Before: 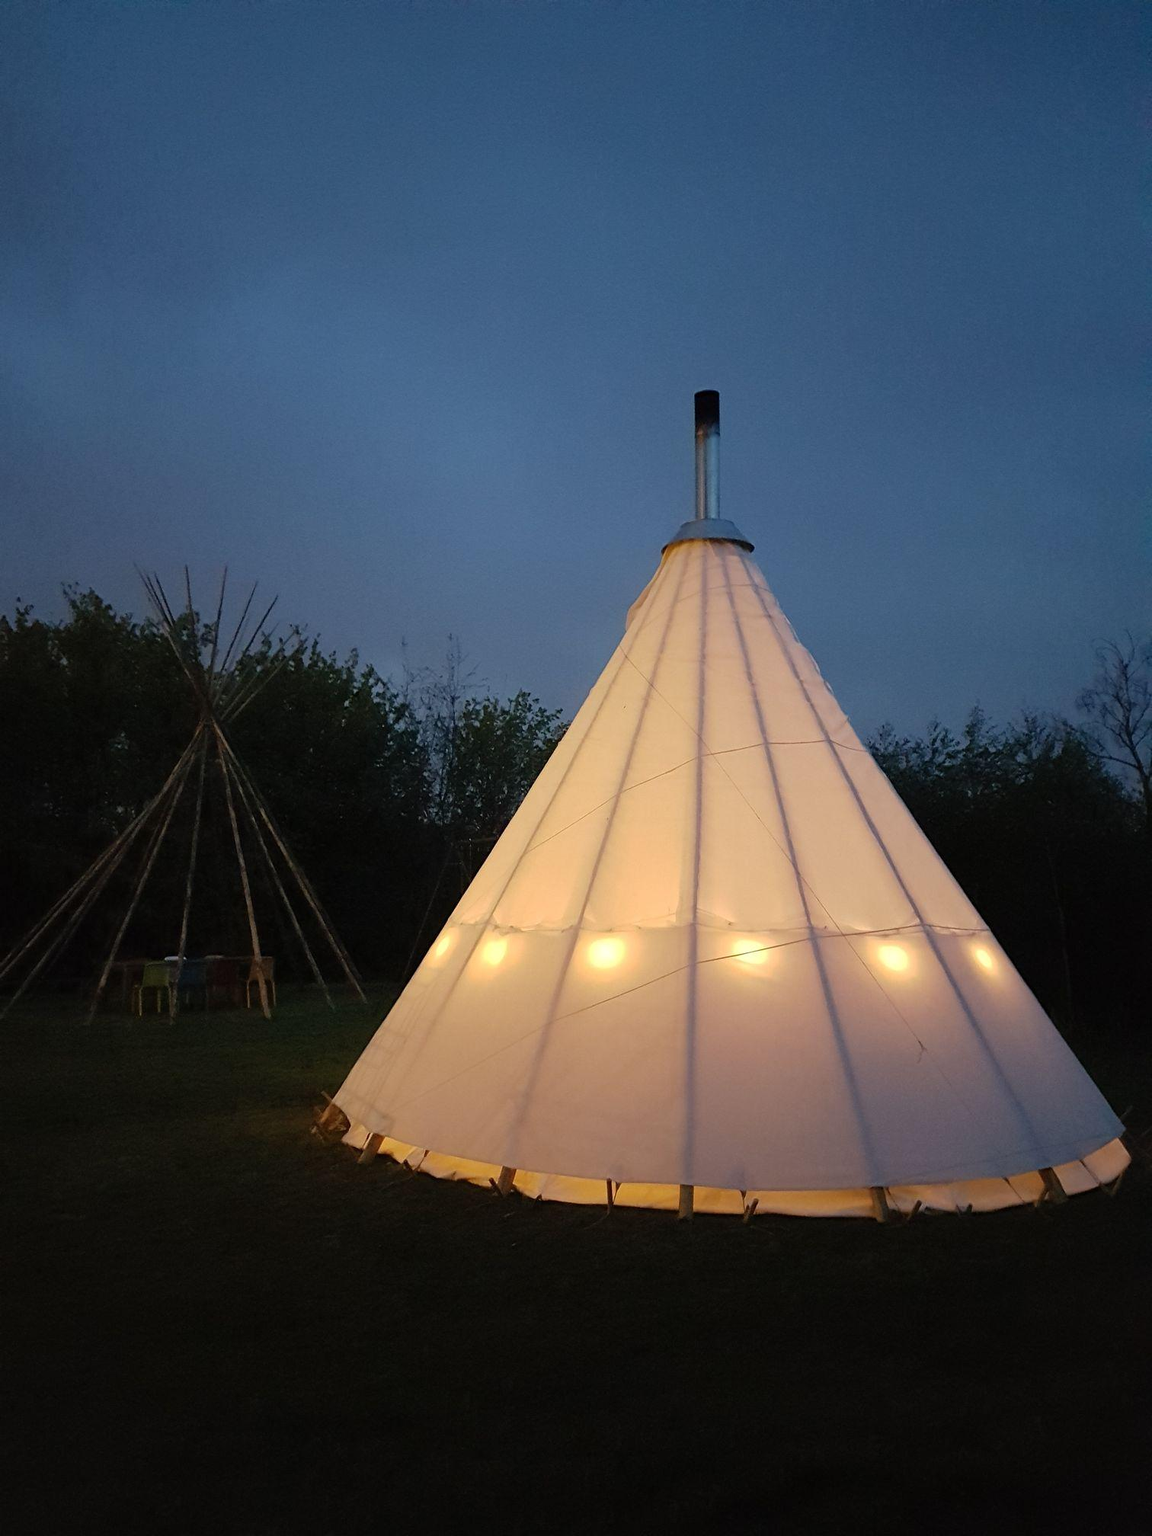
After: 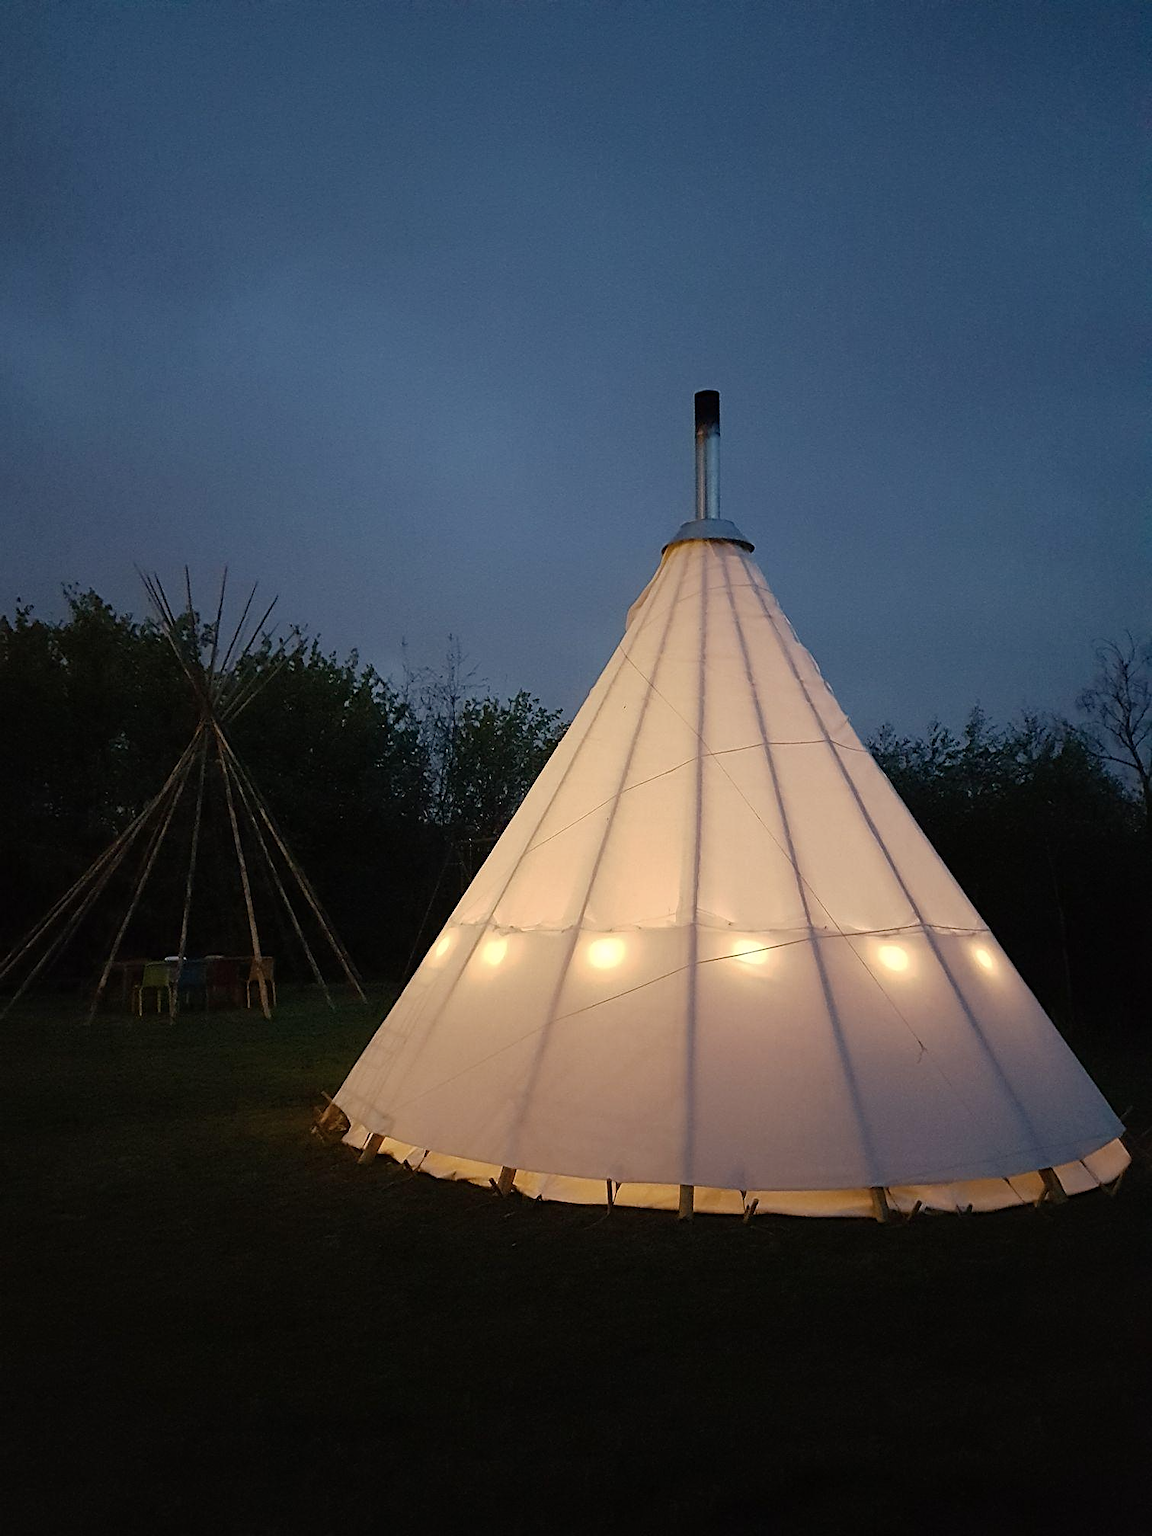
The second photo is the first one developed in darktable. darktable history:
color balance rgb: highlights gain › chroma 1.049%, highlights gain › hue 60.14°, perceptual saturation grading › global saturation 0.543%, perceptual saturation grading › highlights -15.547%, perceptual saturation grading › shadows 24.876%, global vibrance 20%
sharpen: on, module defaults
contrast brightness saturation: contrast 0.058, brightness -0.014, saturation -0.249
